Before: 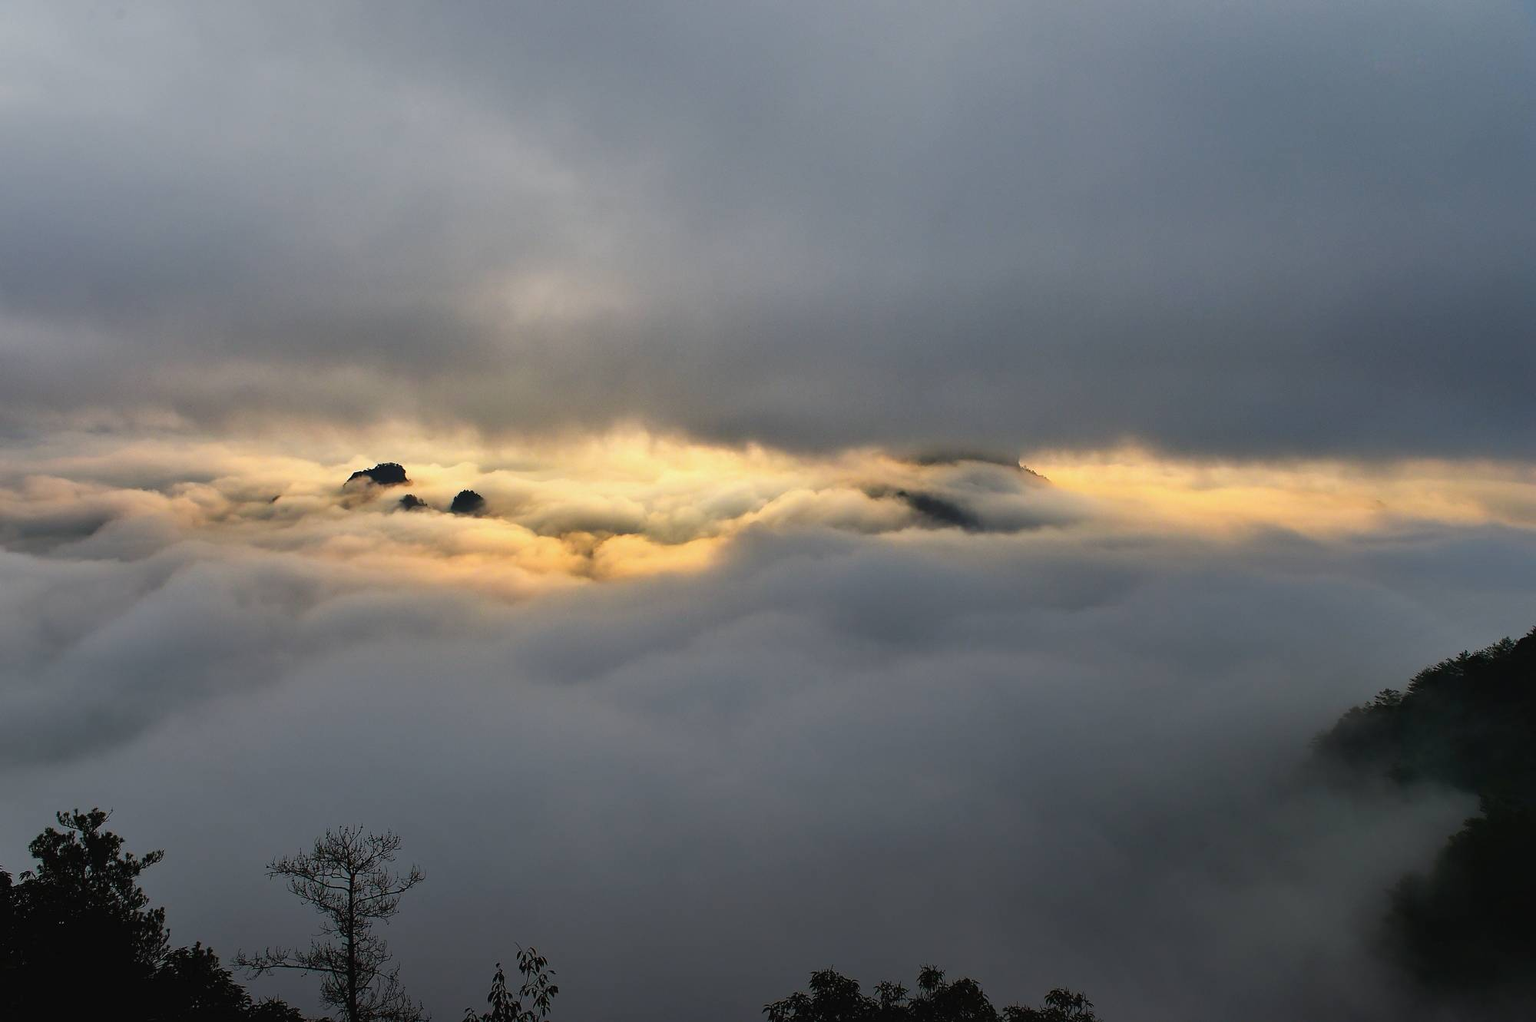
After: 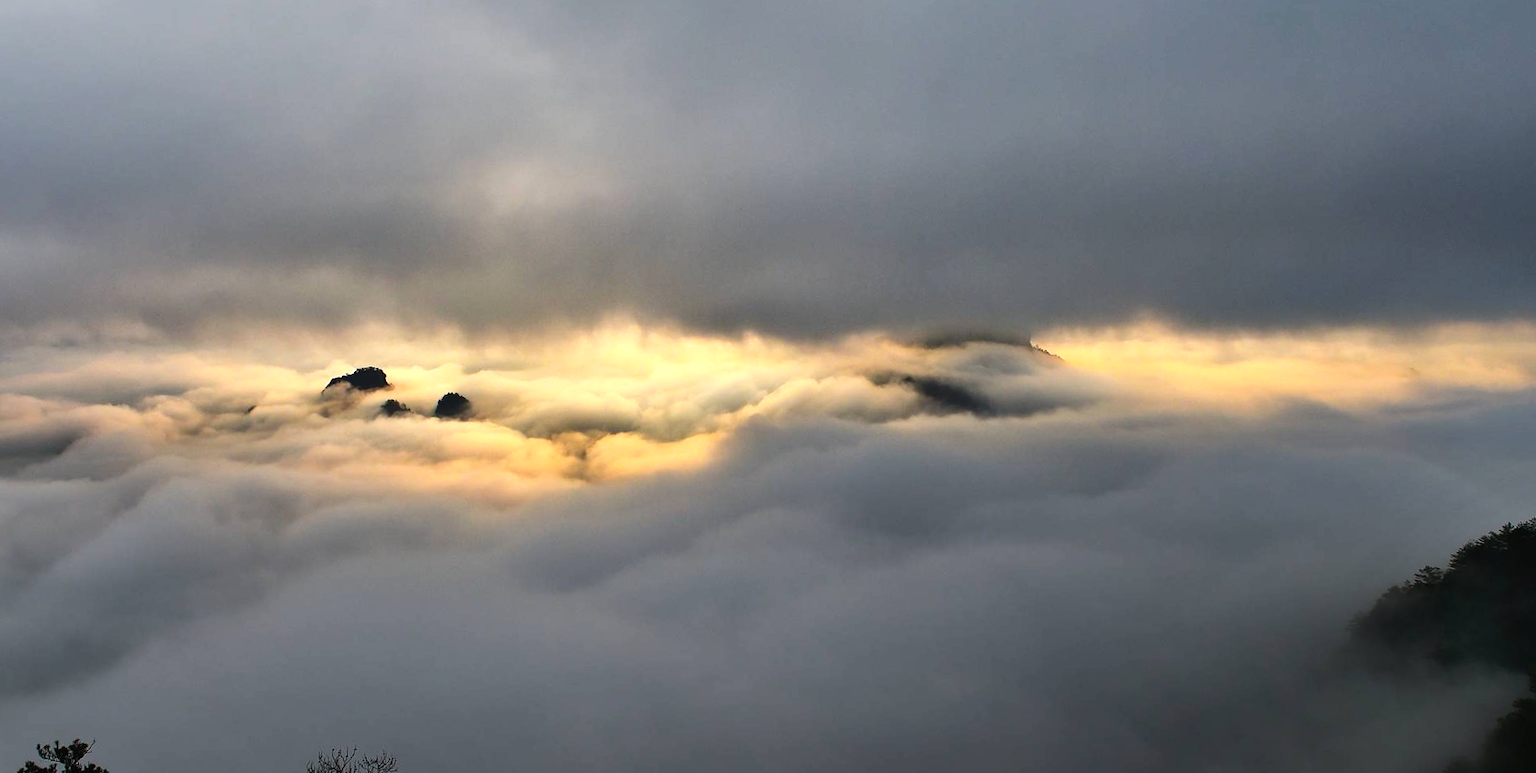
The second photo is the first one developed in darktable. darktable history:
tone equalizer: -8 EV -0.417 EV, -7 EV -0.389 EV, -6 EV -0.333 EV, -5 EV -0.222 EV, -3 EV 0.222 EV, -2 EV 0.333 EV, -1 EV 0.389 EV, +0 EV 0.417 EV, edges refinement/feathering 500, mask exposure compensation -1.57 EV, preserve details no
crop: top 11.038%, bottom 13.962%
rotate and perspective: rotation -2.12°, lens shift (vertical) 0.009, lens shift (horizontal) -0.008, automatic cropping original format, crop left 0.036, crop right 0.964, crop top 0.05, crop bottom 0.959
